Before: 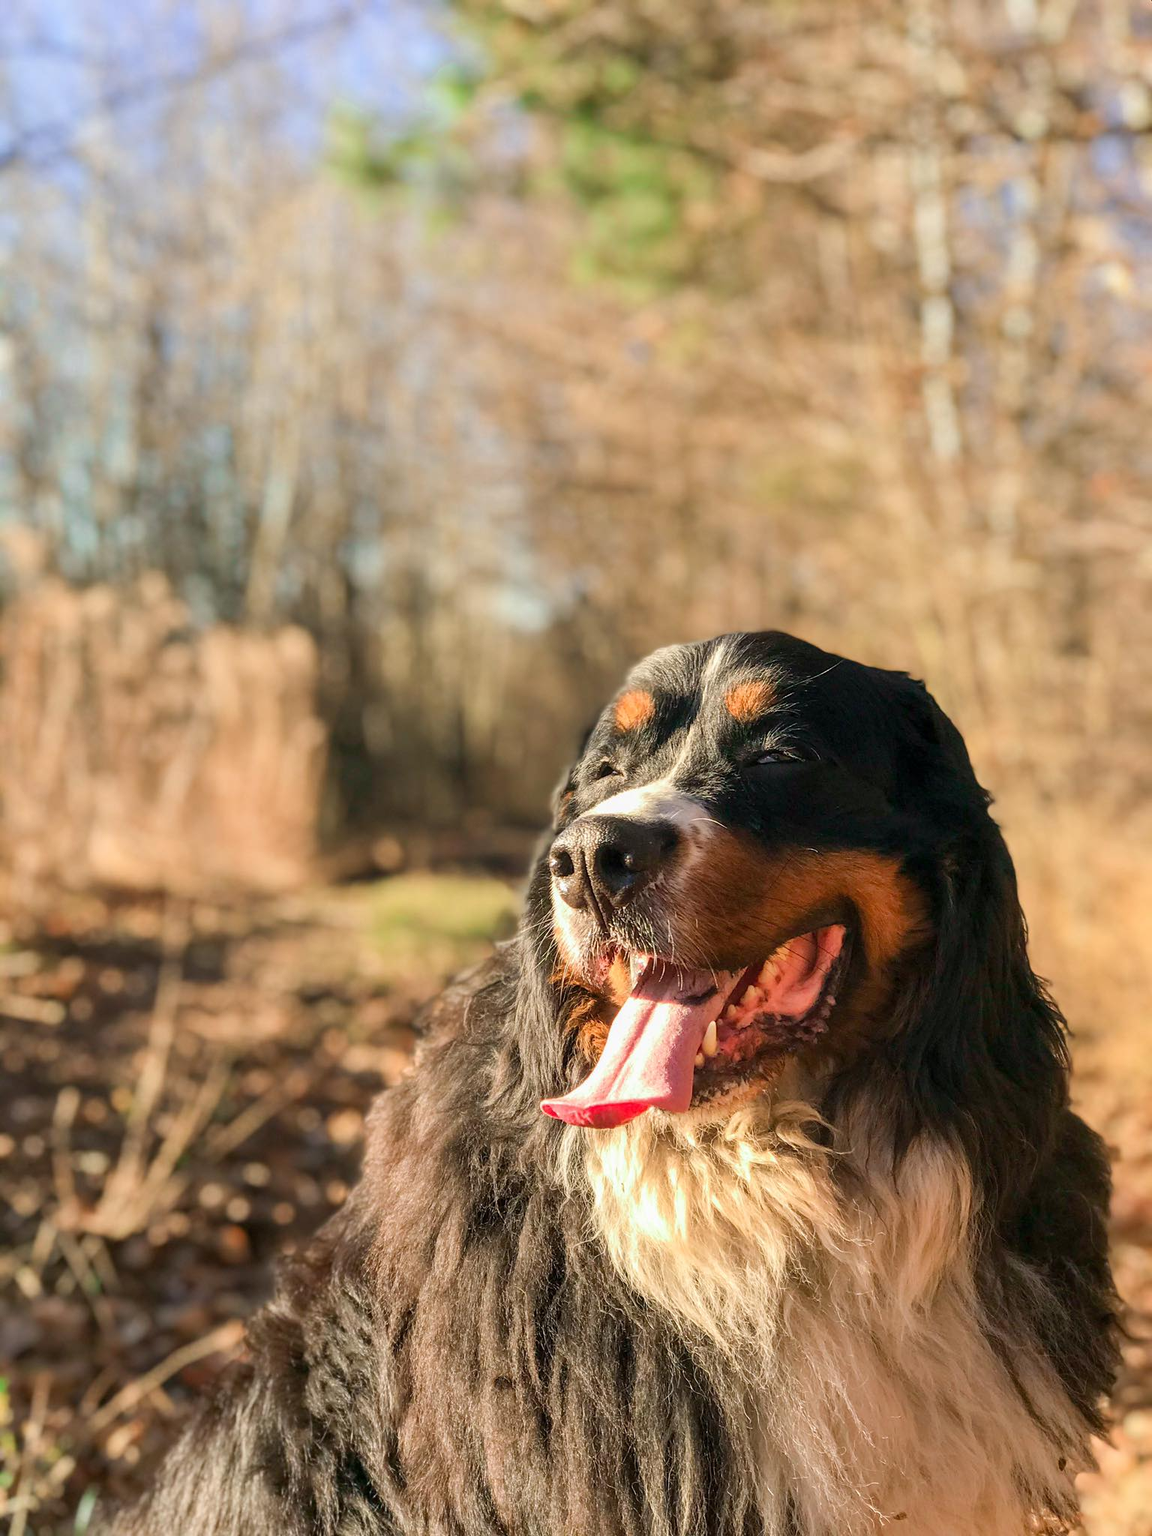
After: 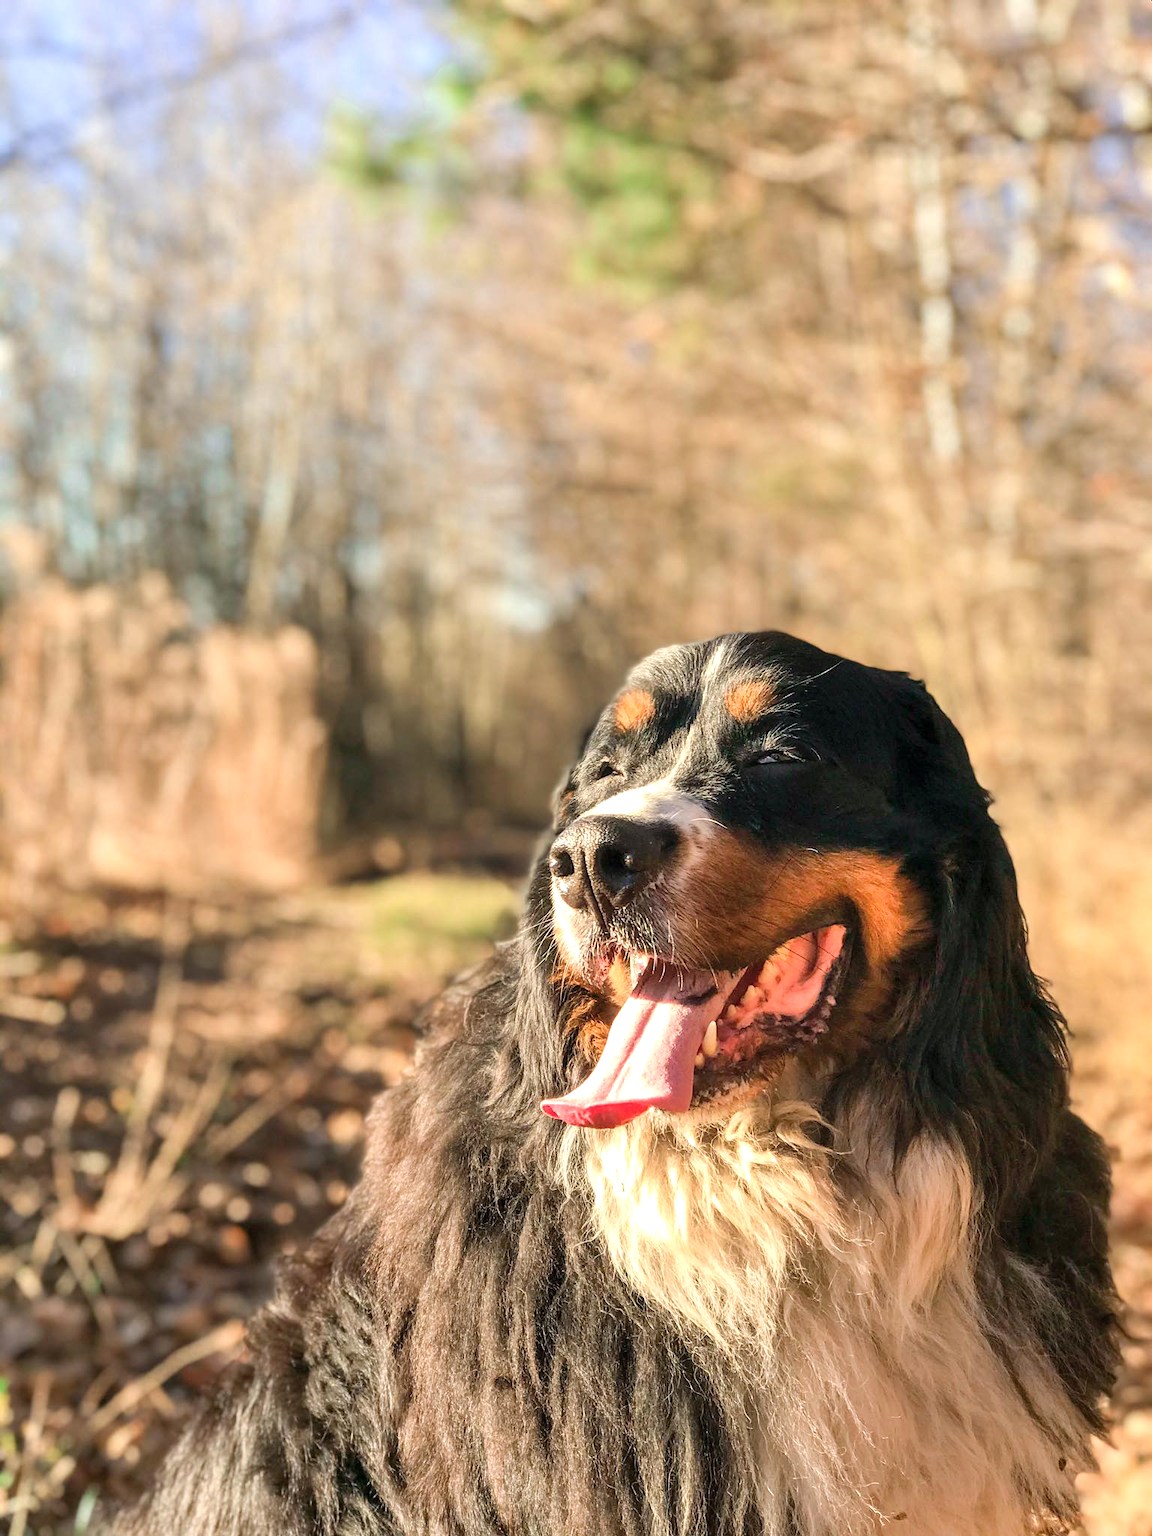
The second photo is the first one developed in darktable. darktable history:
shadows and highlights: radius 110.86, shadows 51.09, white point adjustment 9.16, highlights -4.17, highlights color adjustment 32.2%, soften with gaussian
